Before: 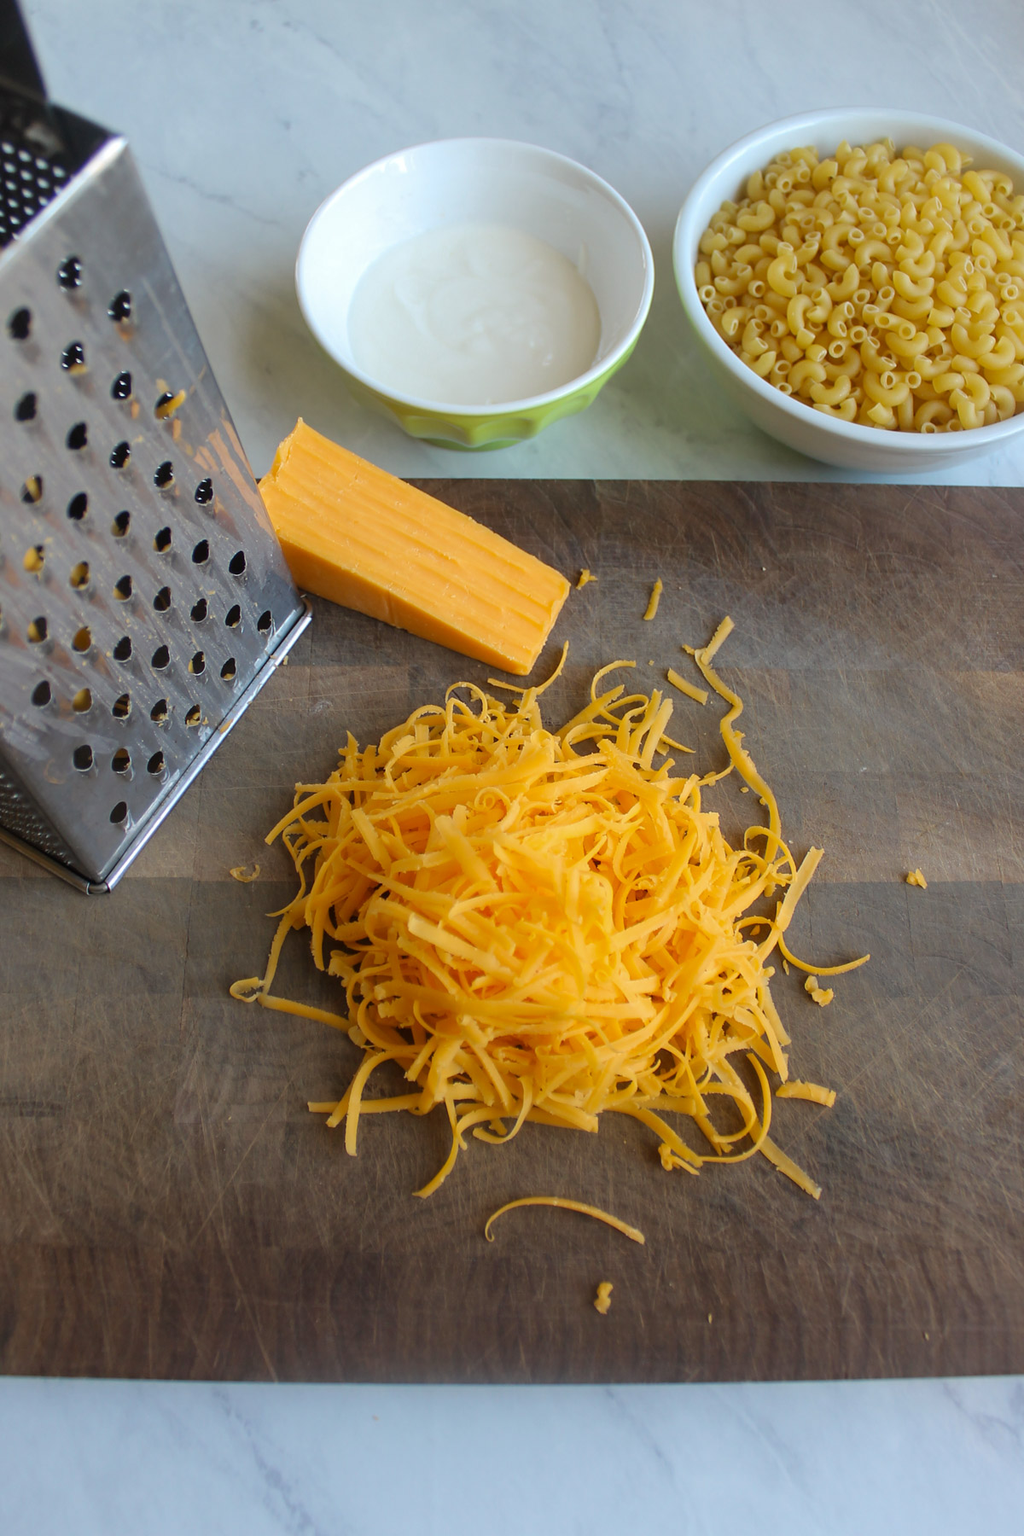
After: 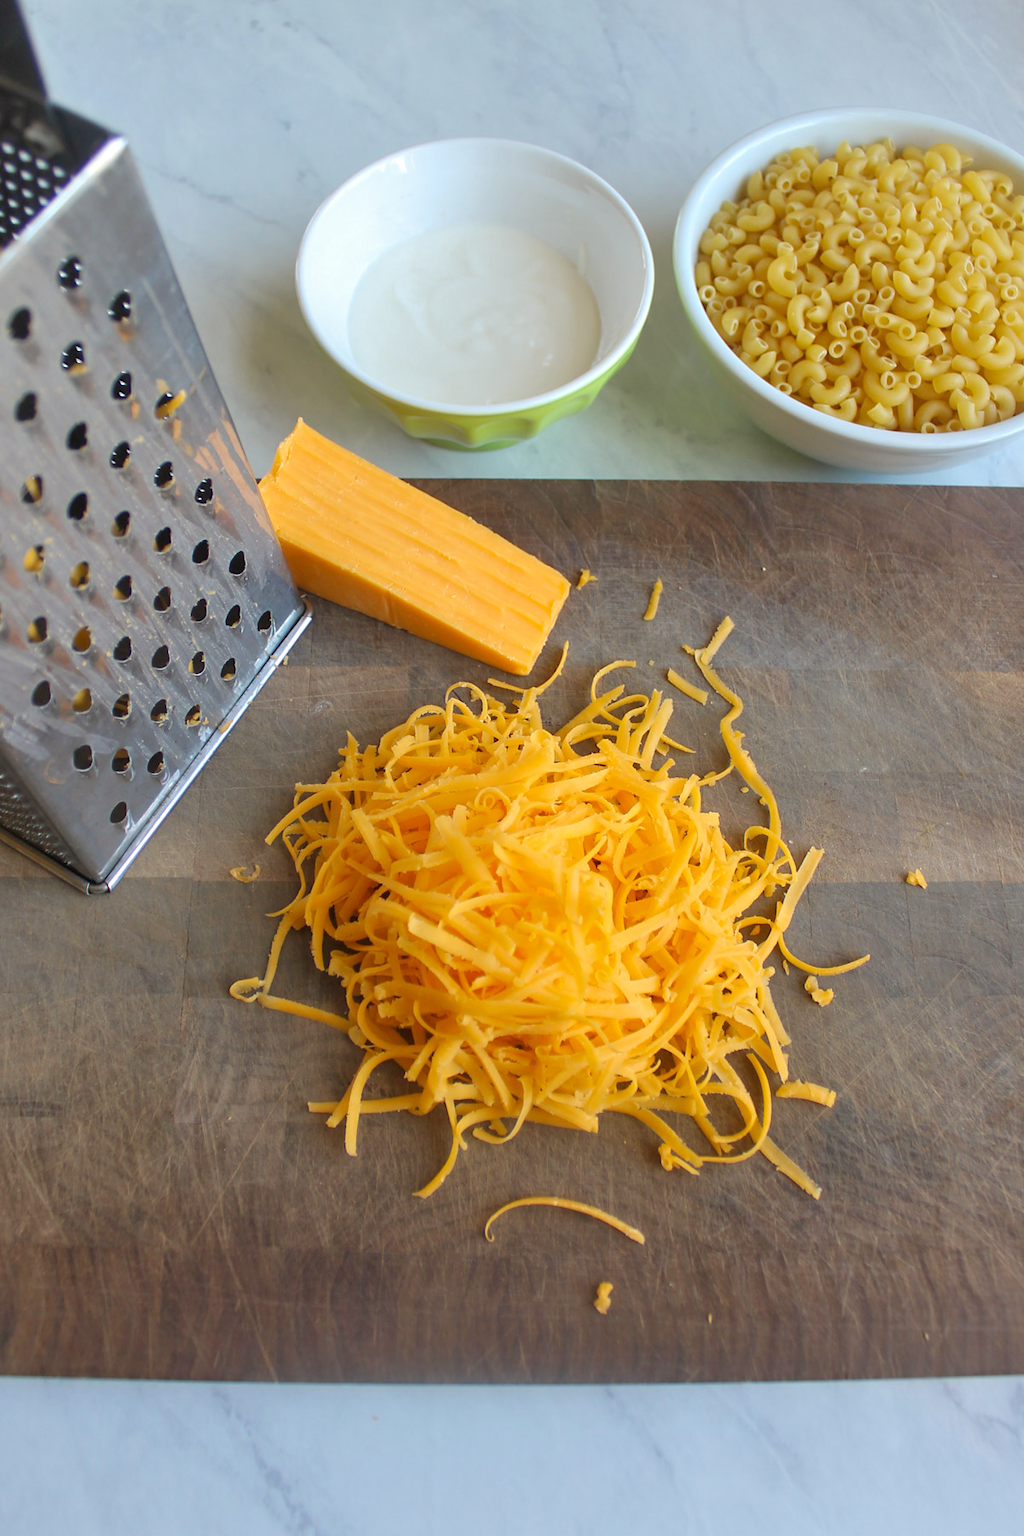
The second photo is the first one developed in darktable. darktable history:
tone equalizer: -8 EV 1.02 EV, -7 EV 0.984 EV, -6 EV 0.987 EV, -5 EV 1 EV, -4 EV 1.01 EV, -3 EV 0.722 EV, -2 EV 0.47 EV, -1 EV 0.252 EV
